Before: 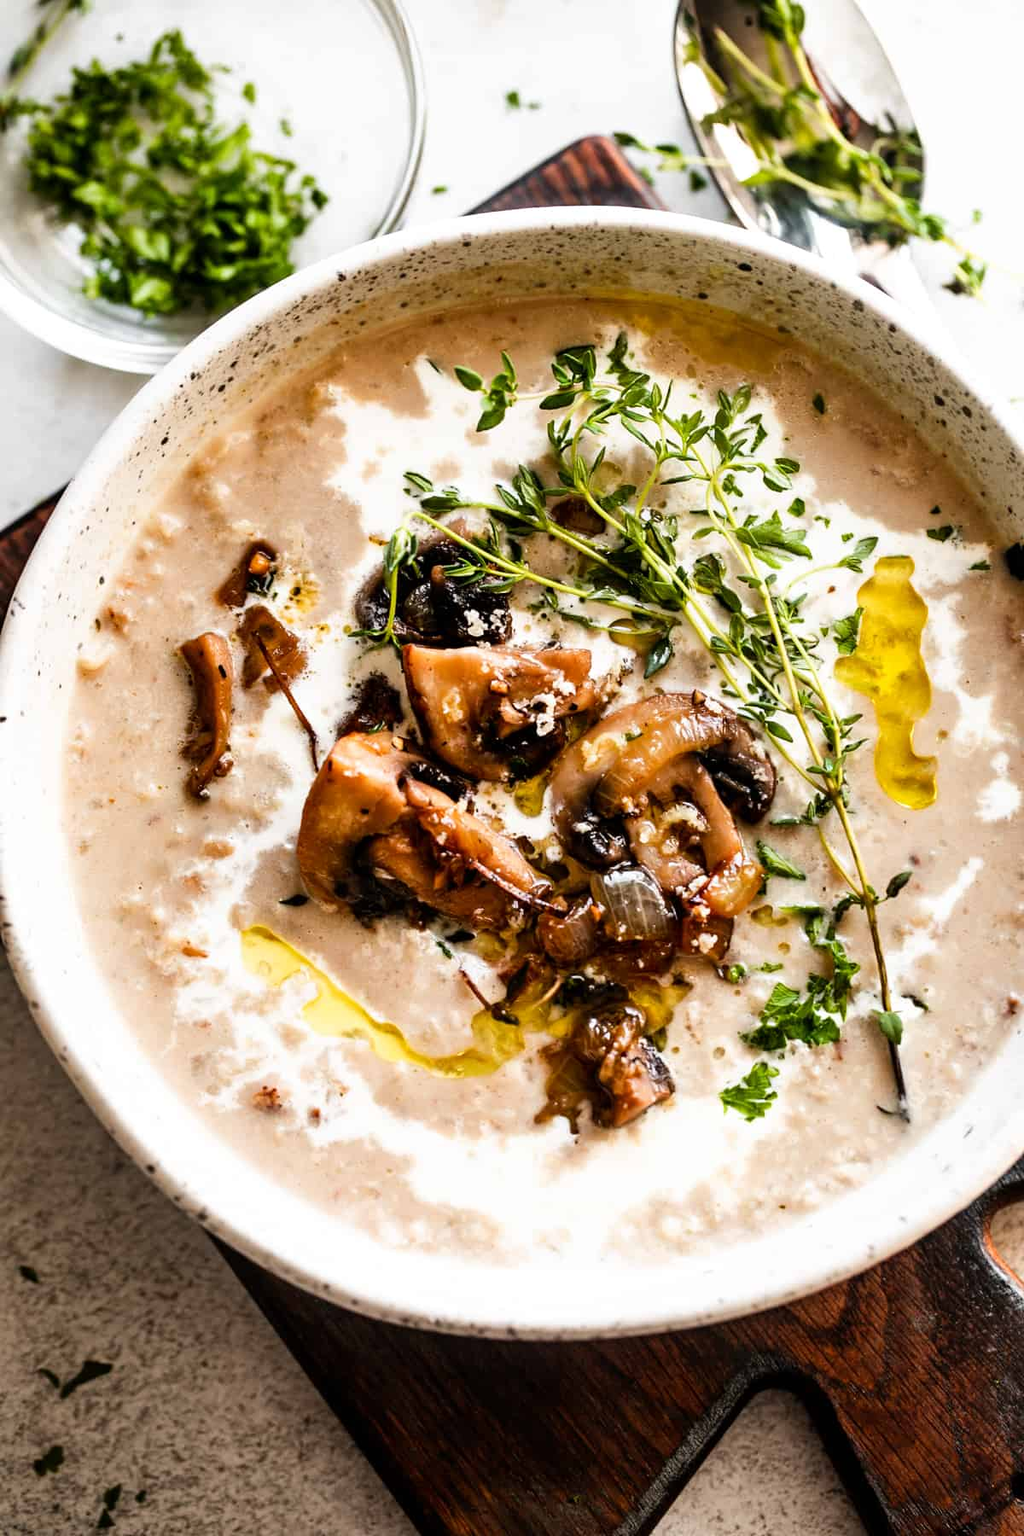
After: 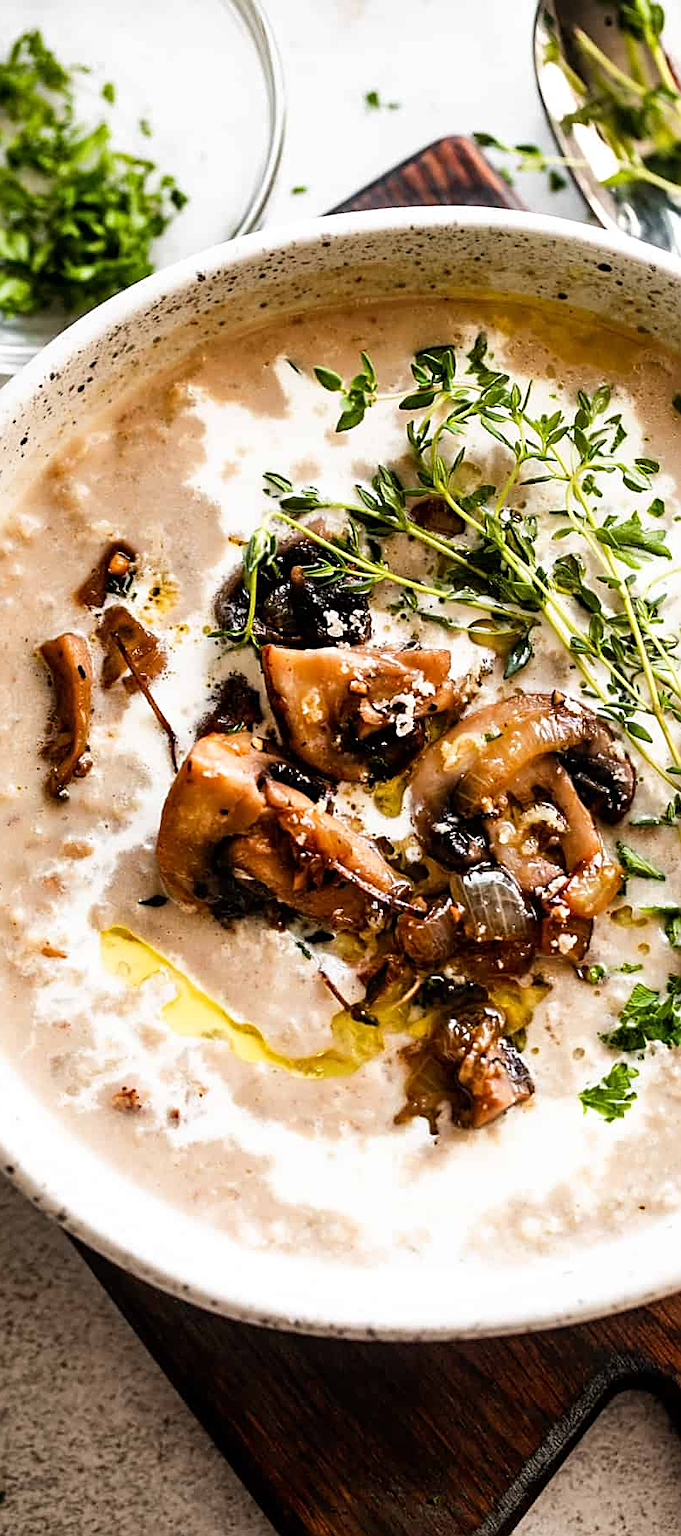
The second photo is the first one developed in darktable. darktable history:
sharpen: on, module defaults
crop and rotate: left 13.78%, right 19.671%
